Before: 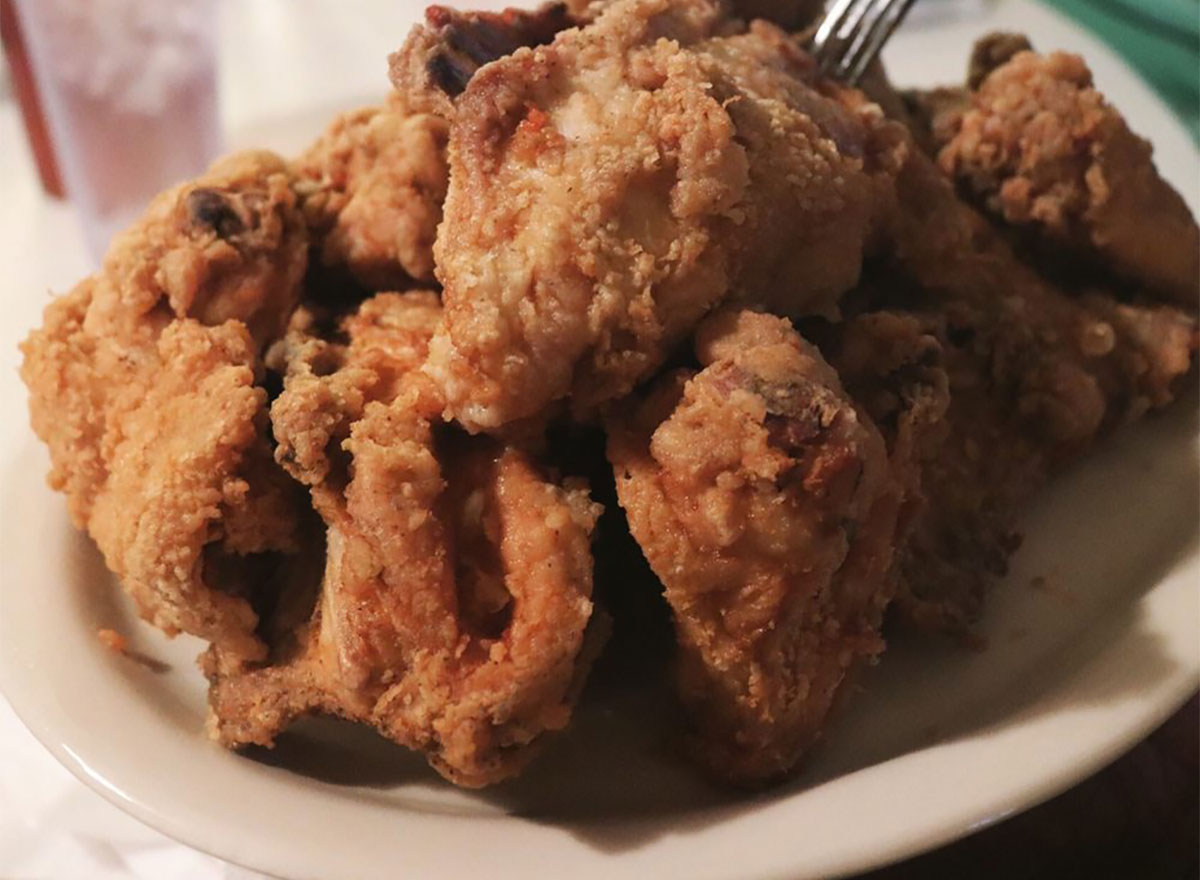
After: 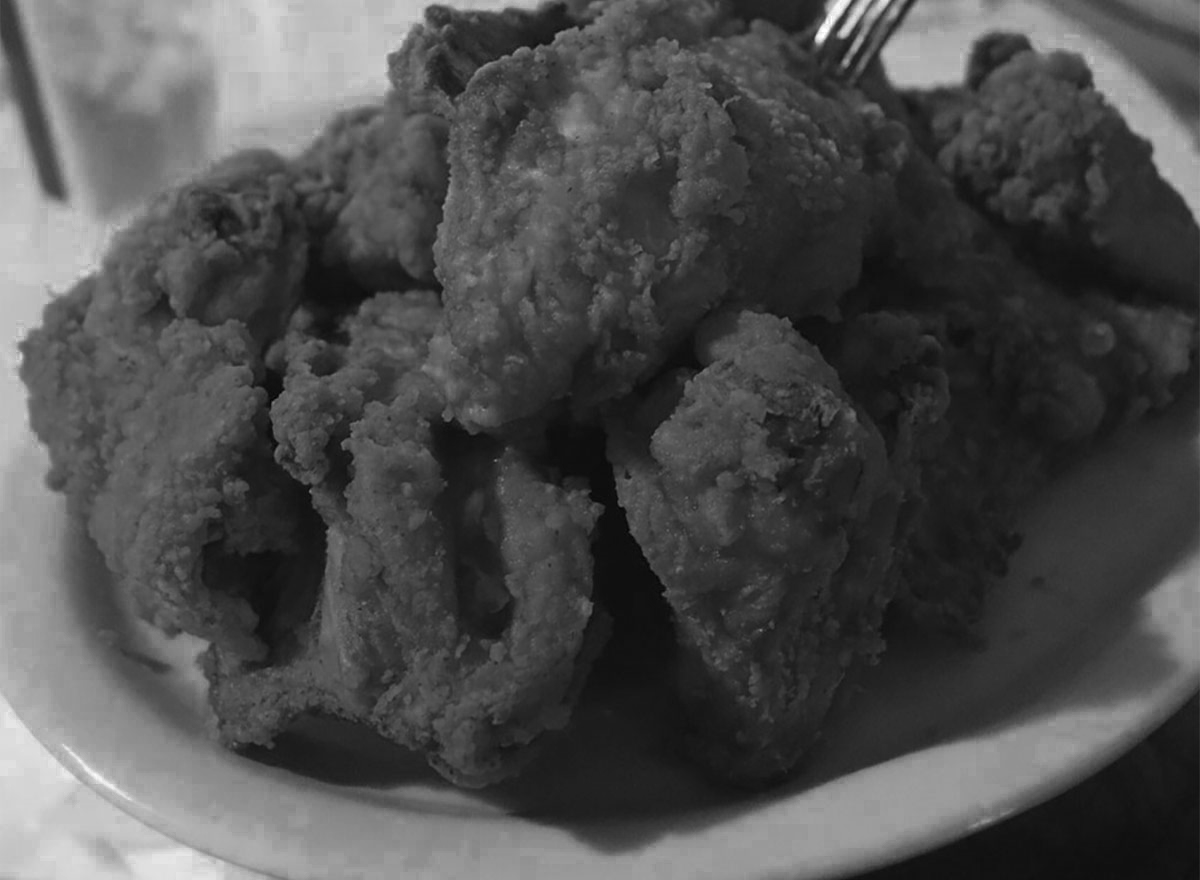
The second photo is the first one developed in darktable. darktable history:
velvia: on, module defaults
color zones: curves: ch0 [(0.287, 0.048) (0.493, 0.484) (0.737, 0.816)]; ch1 [(0, 0) (0.143, 0) (0.286, 0) (0.429, 0) (0.571, 0) (0.714, 0) (0.857, 0)]
